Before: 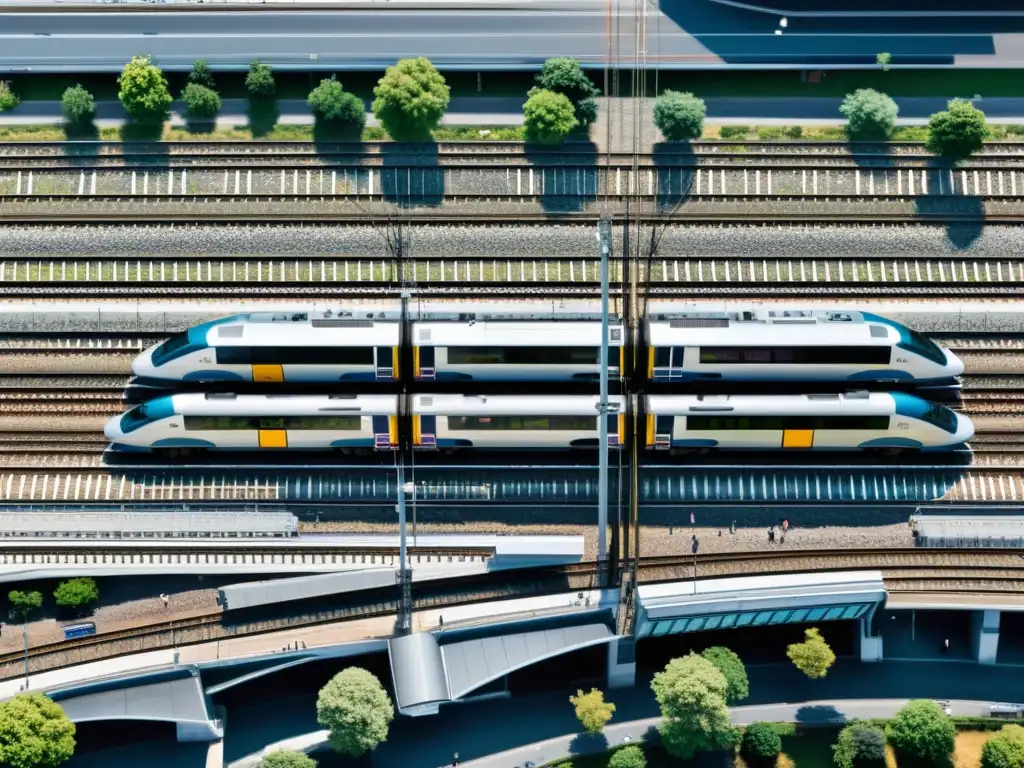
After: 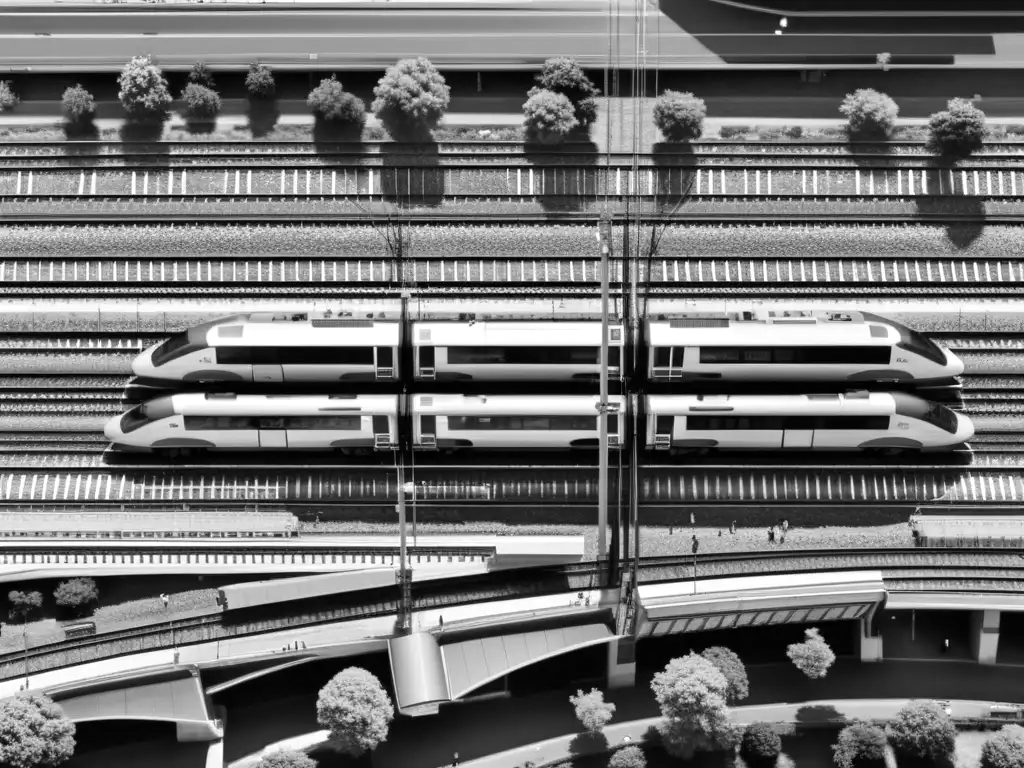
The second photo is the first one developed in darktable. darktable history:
contrast brightness saturation: saturation -1
white balance: red 1.127, blue 0.943
